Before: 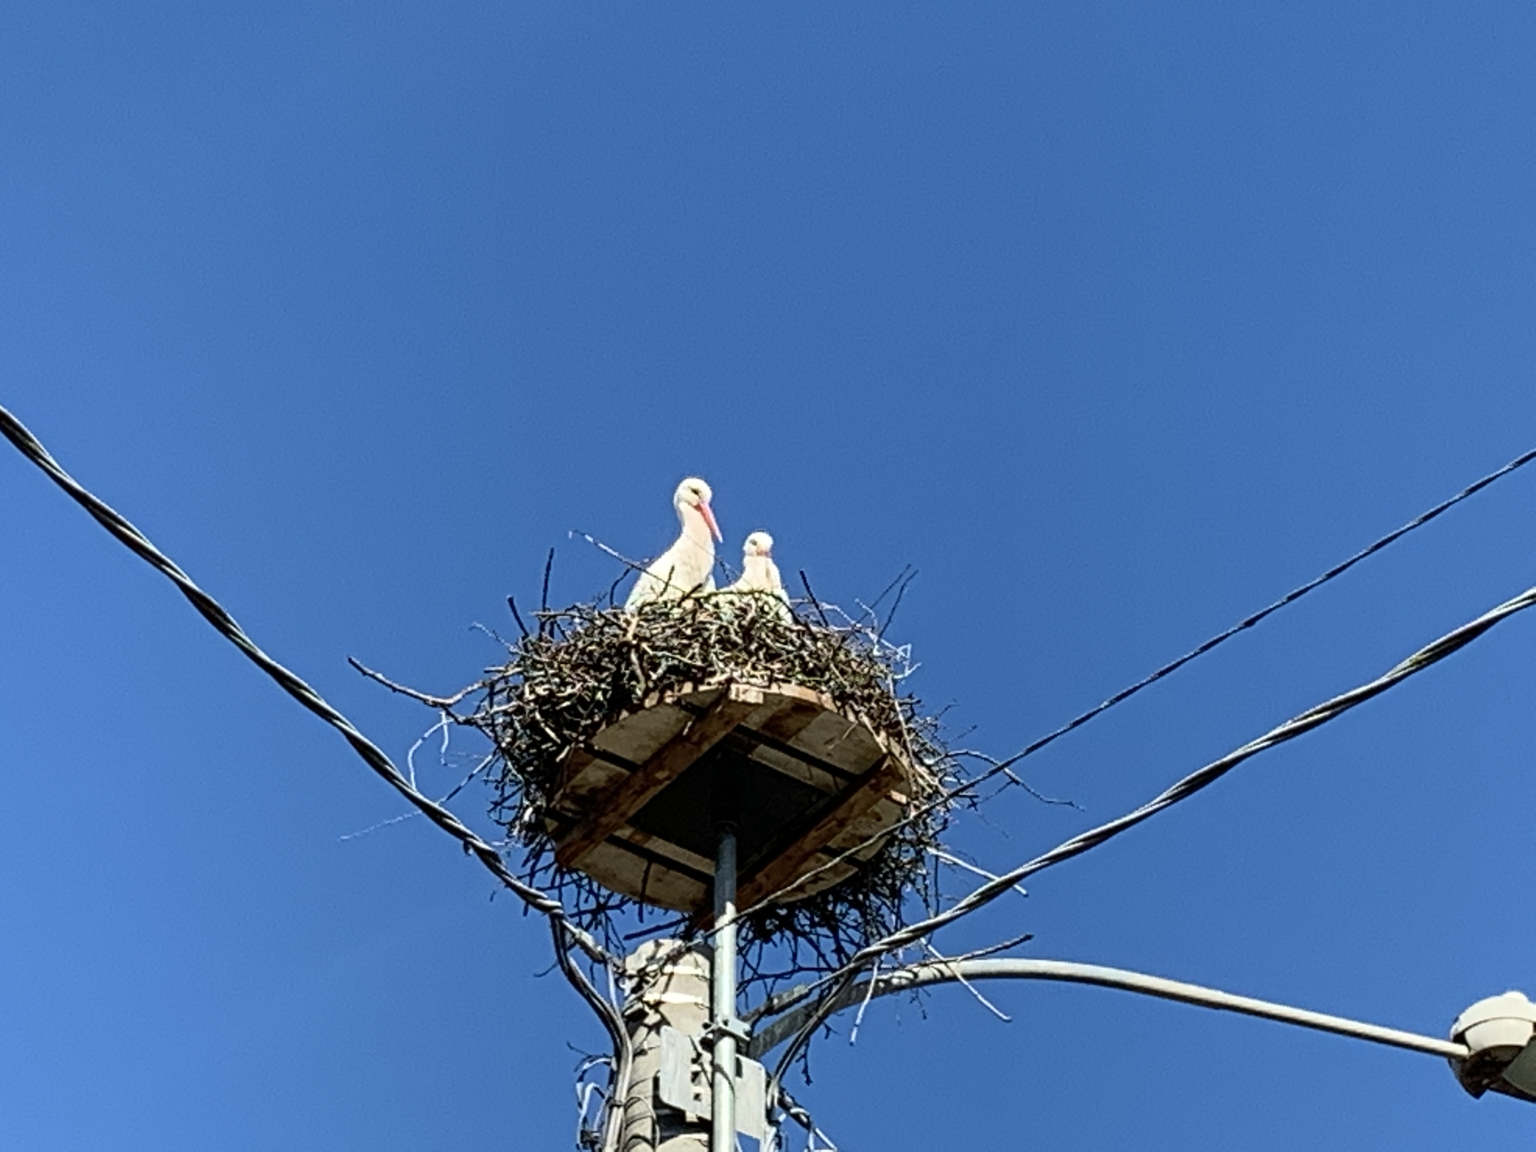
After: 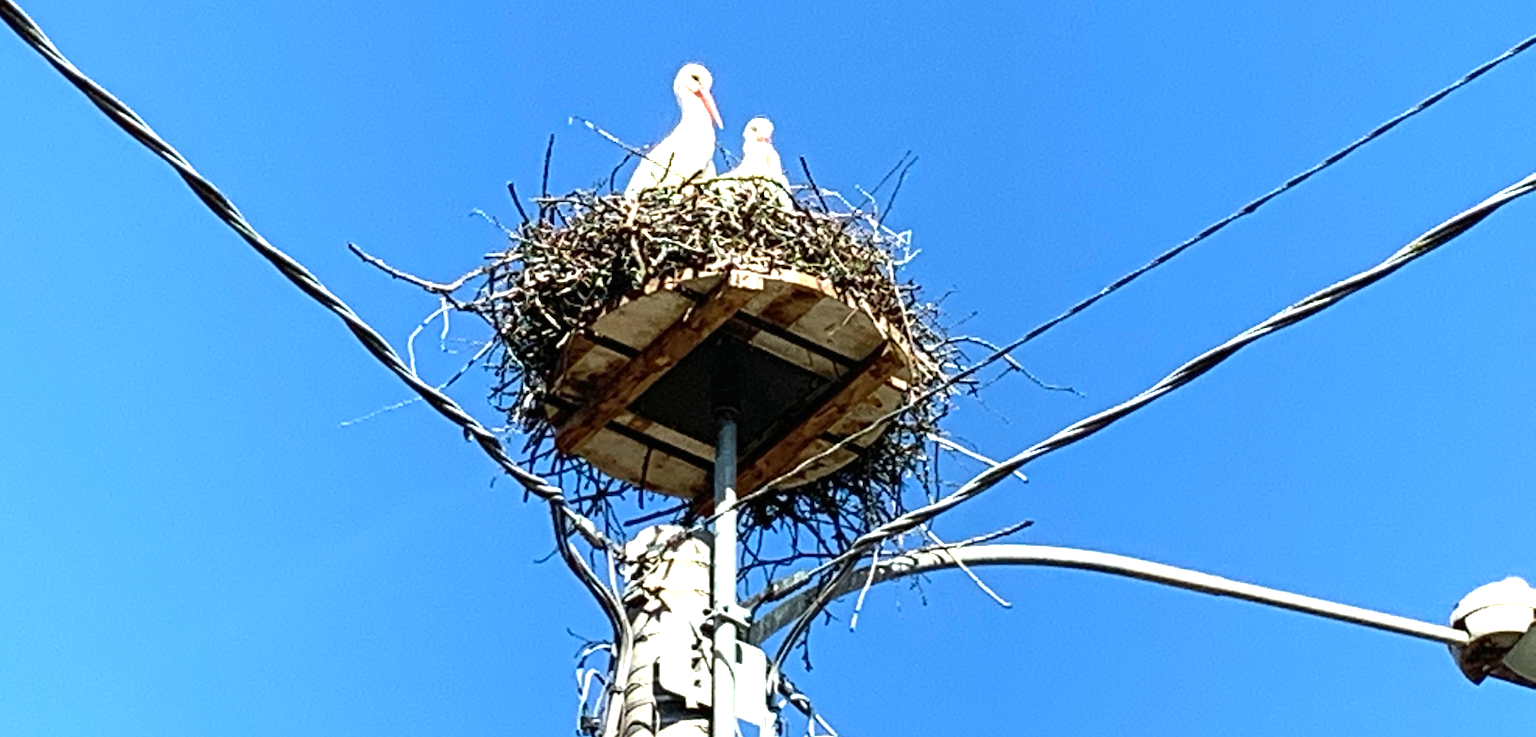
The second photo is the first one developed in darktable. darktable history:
crop and rotate: top 35.988%
exposure: black level correction 0, exposure 1.1 EV, compensate highlight preservation false
